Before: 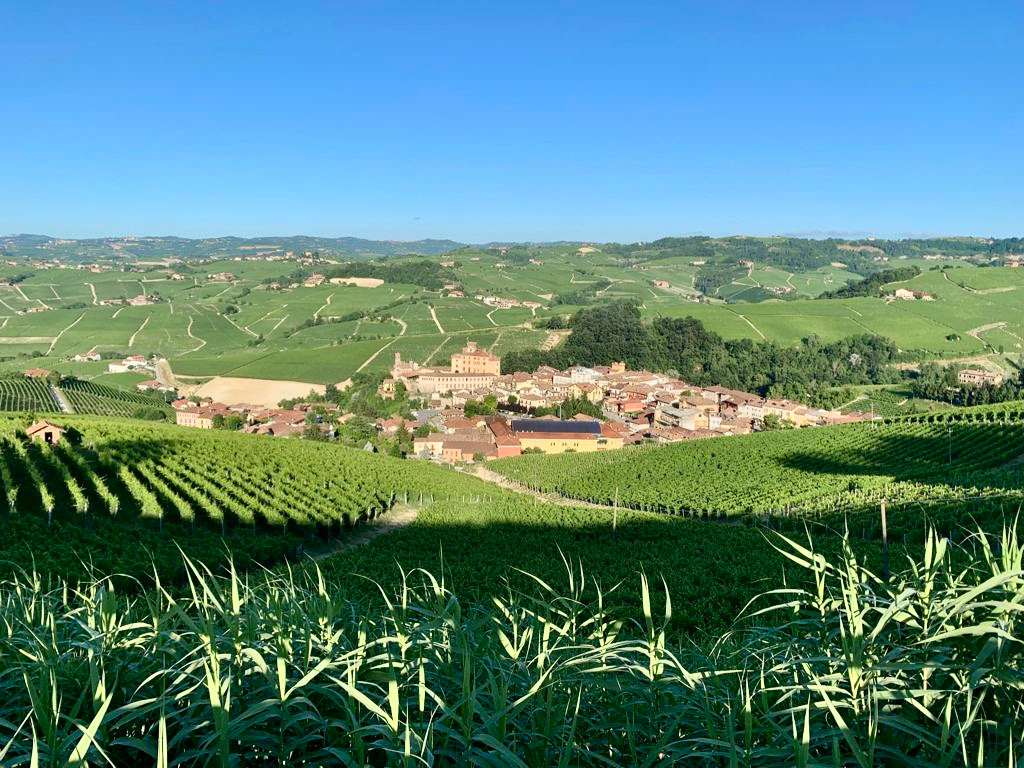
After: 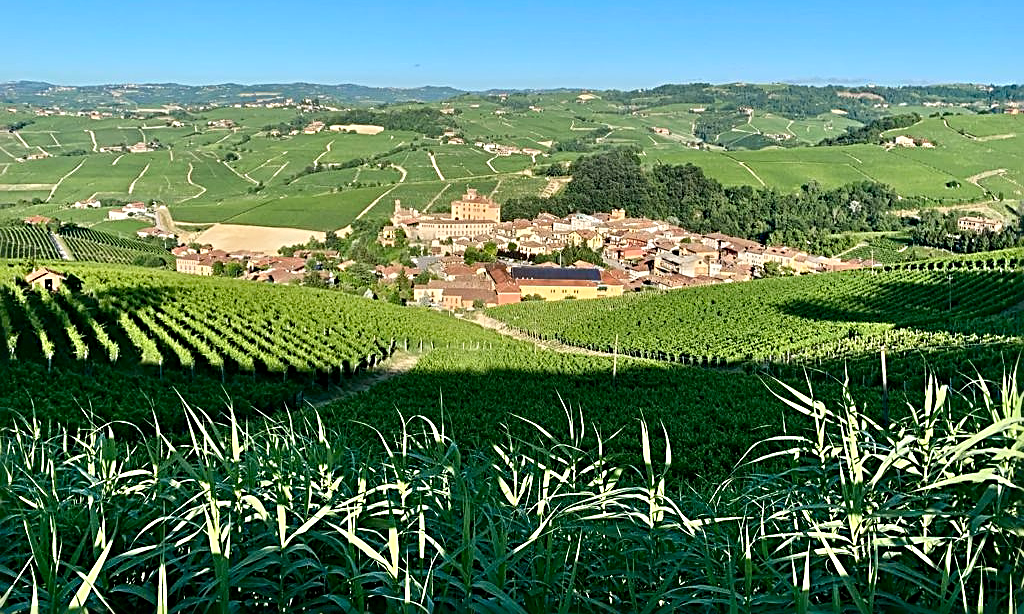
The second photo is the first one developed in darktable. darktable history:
sharpen: radius 3.025, amount 0.757
crop and rotate: top 19.998%
color correction: saturation 1.1
